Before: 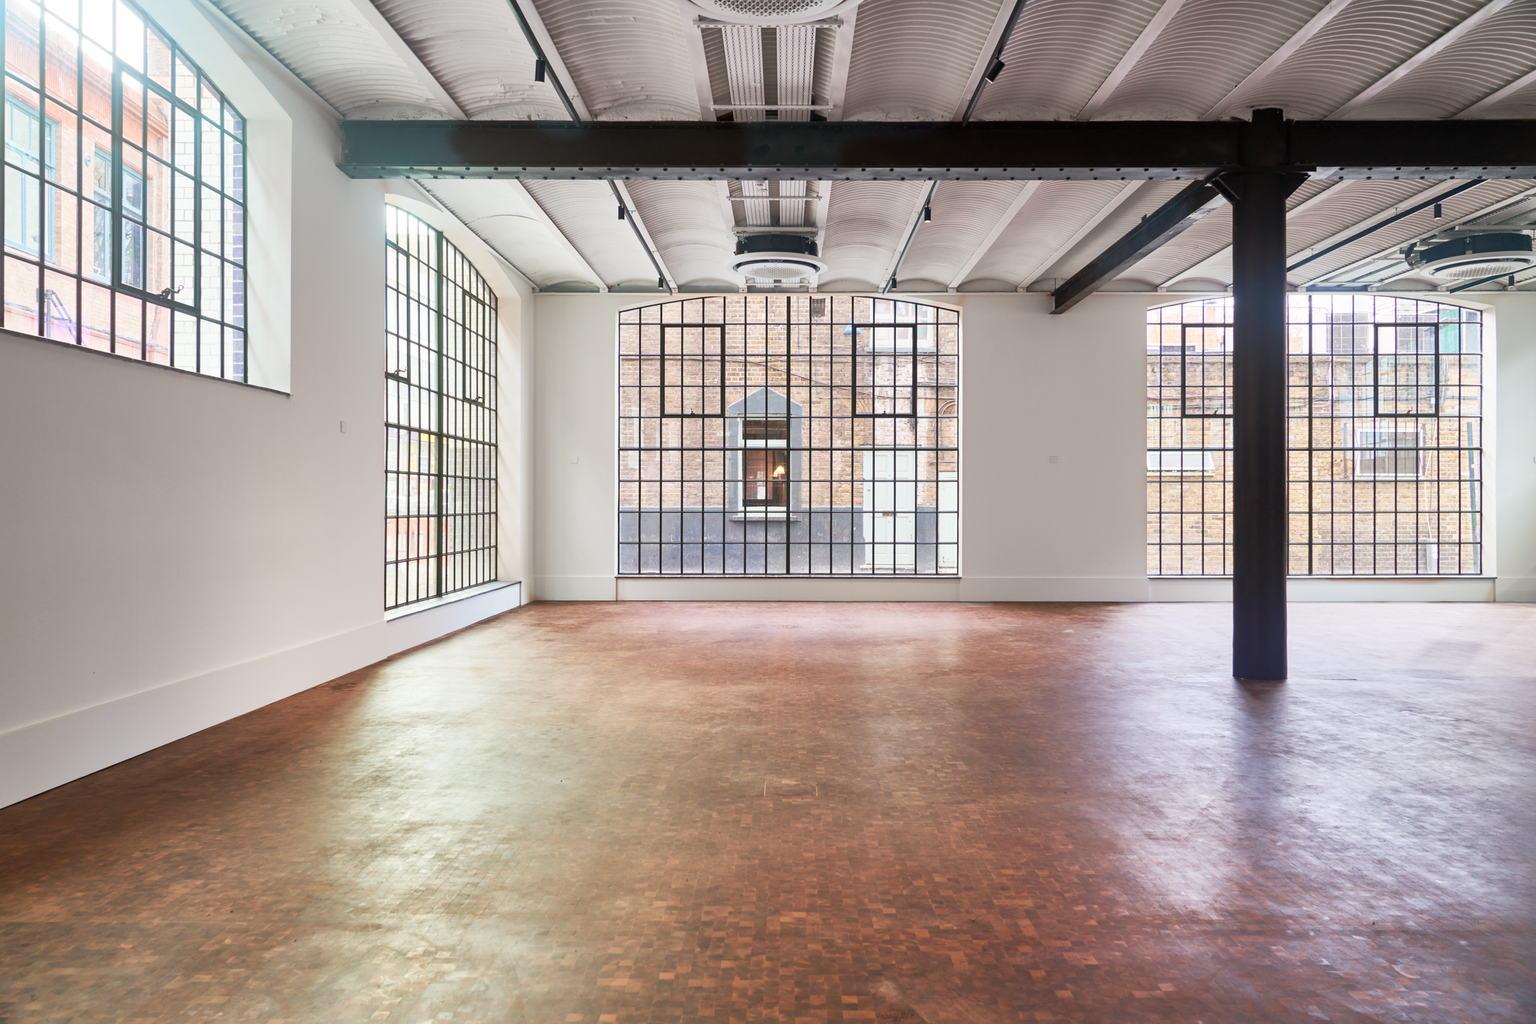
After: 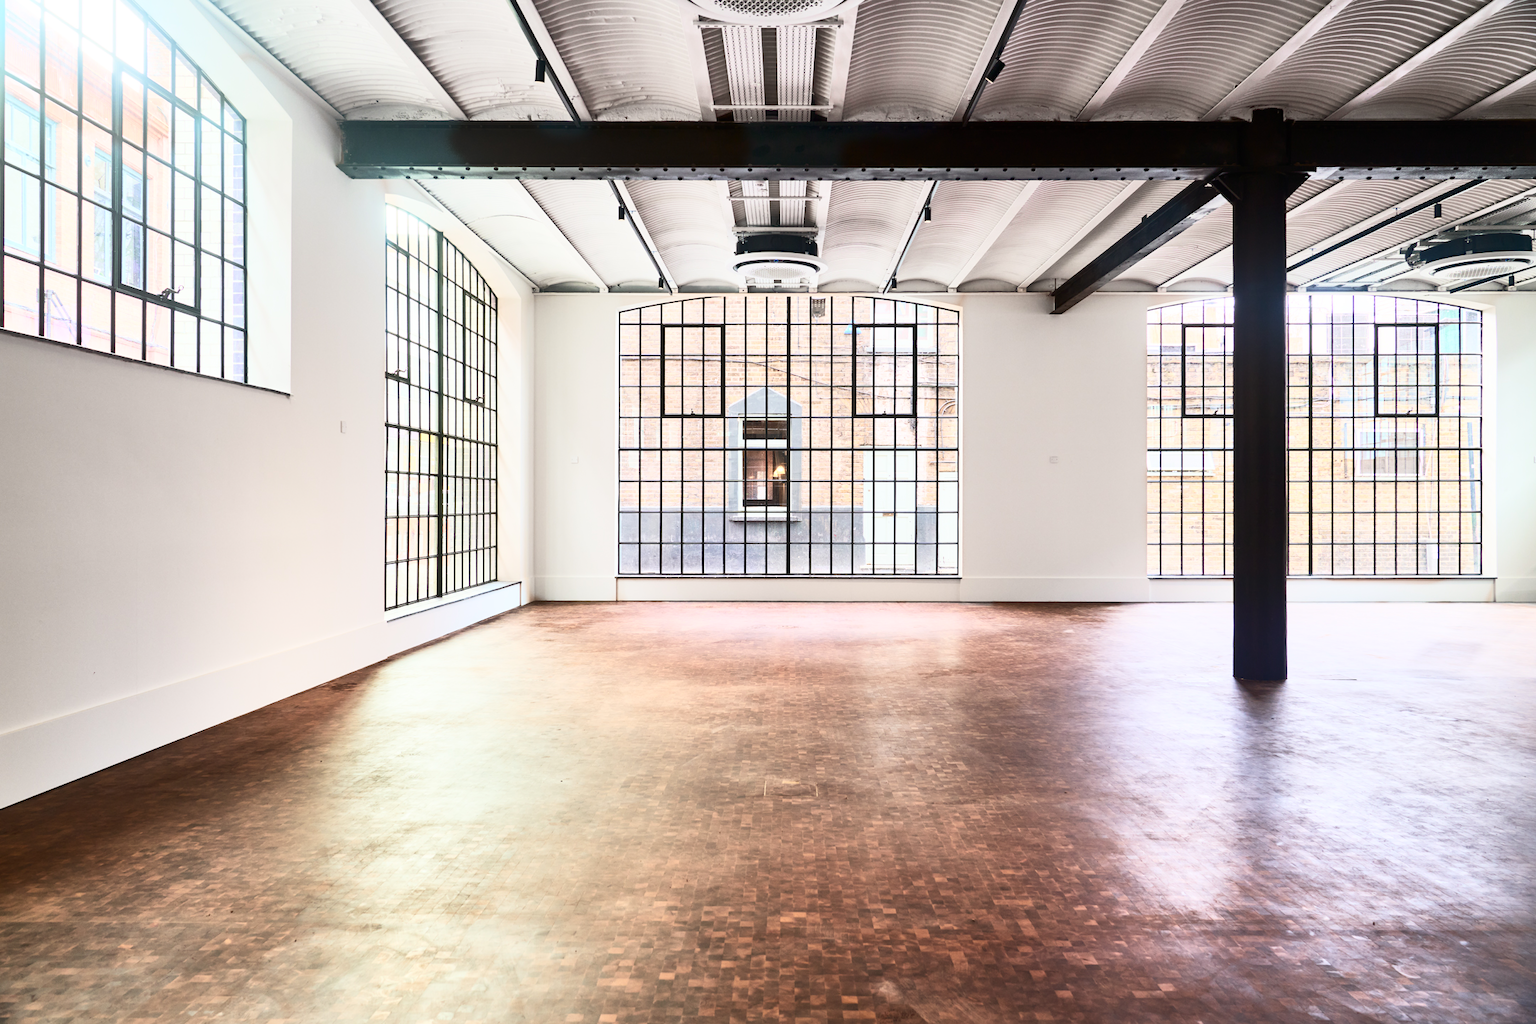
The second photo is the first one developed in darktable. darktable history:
contrast brightness saturation: contrast 0.387, brightness 0.097
